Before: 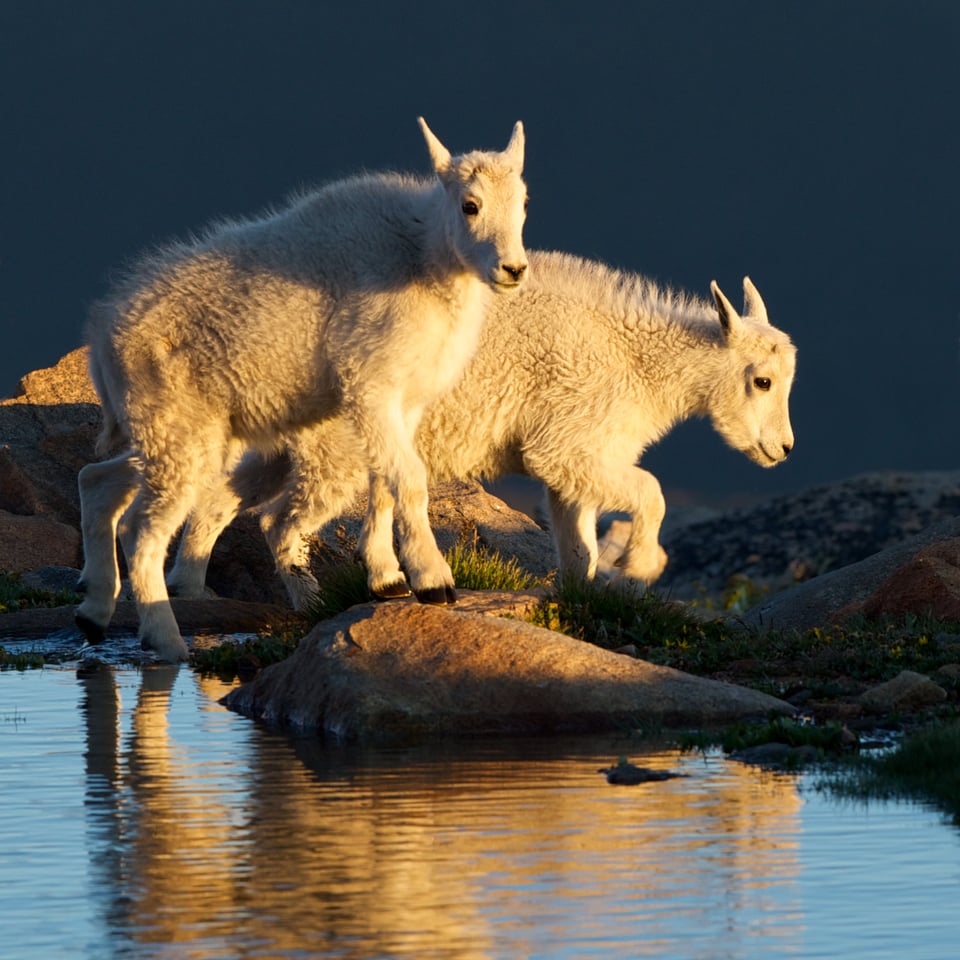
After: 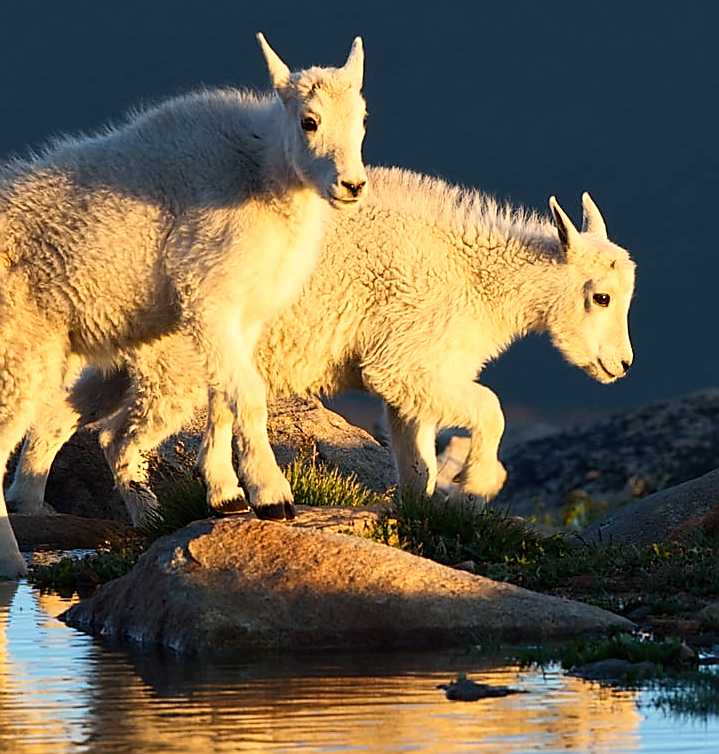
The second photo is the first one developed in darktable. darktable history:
contrast brightness saturation: contrast 0.204, brightness 0.154, saturation 0.149
crop: left 16.8%, top 8.767%, right 8.285%, bottom 12.634%
sharpen: radius 1.381, amount 1.26, threshold 0.725
